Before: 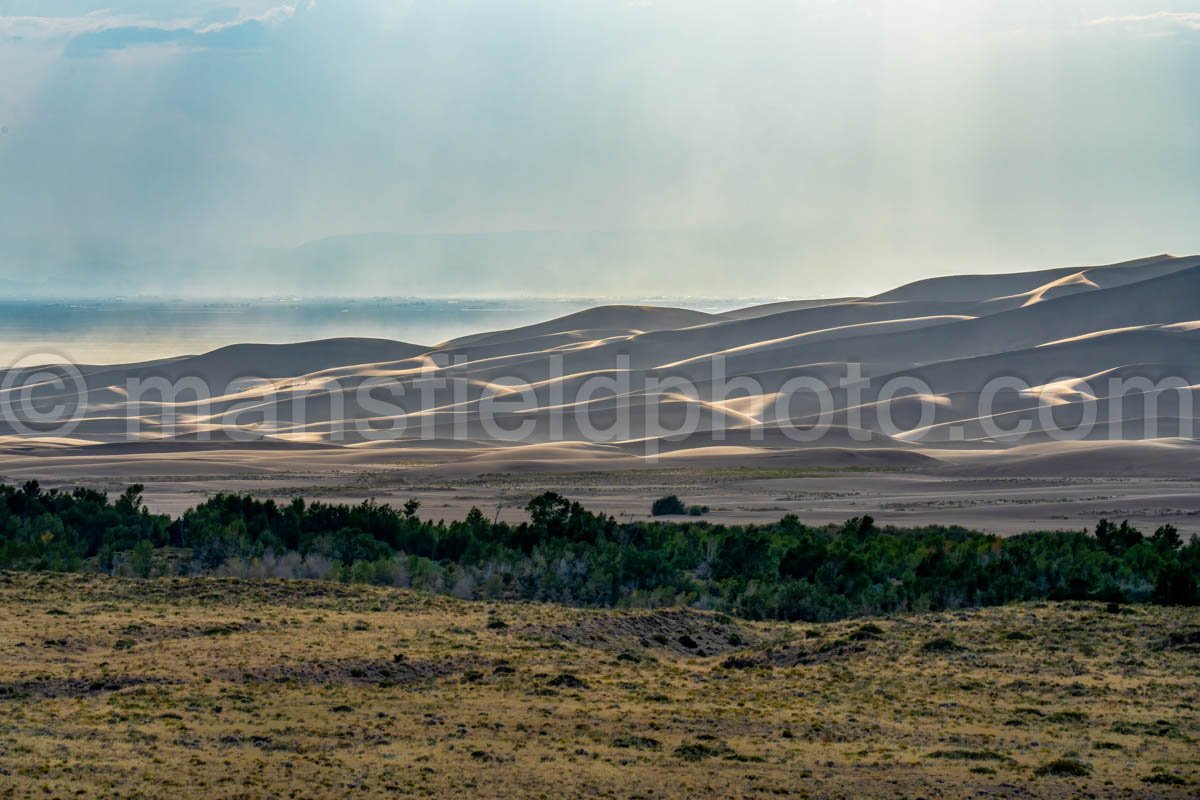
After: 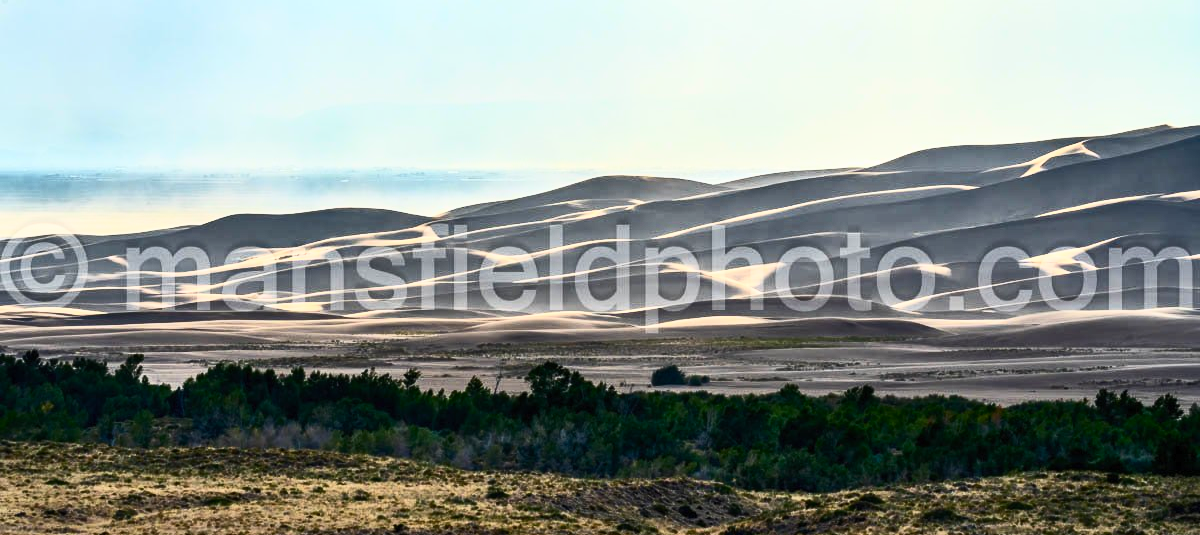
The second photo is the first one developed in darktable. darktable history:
crop: top 16.361%, bottom 16.704%
contrast brightness saturation: contrast 0.632, brightness 0.335, saturation 0.143
